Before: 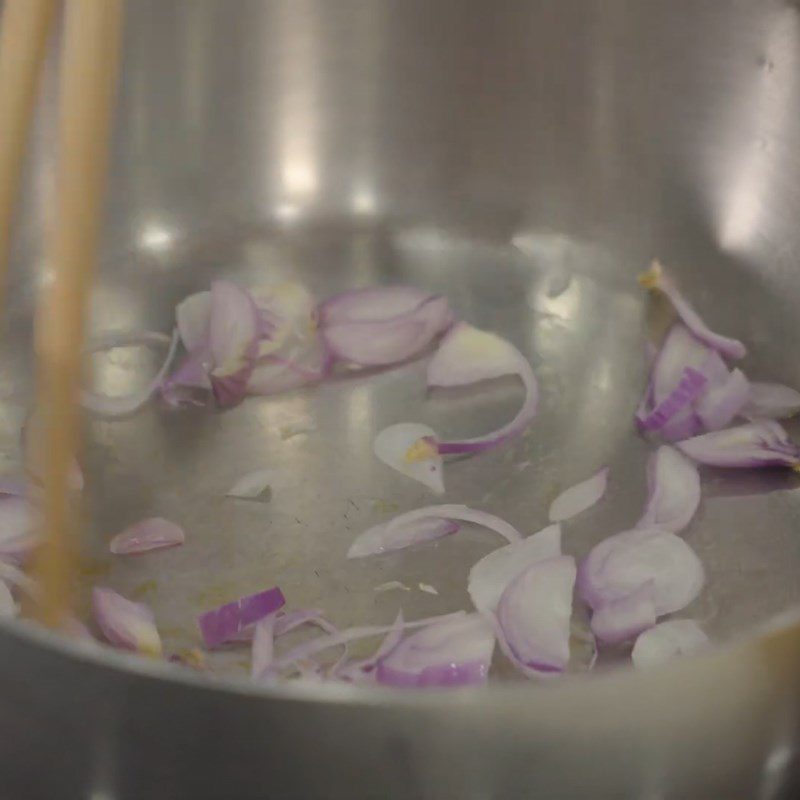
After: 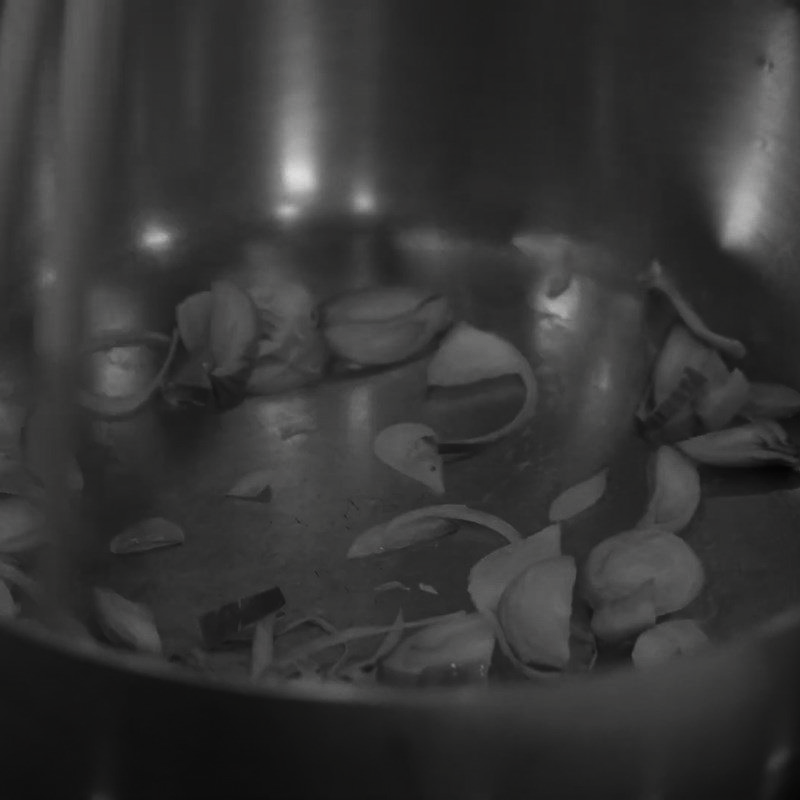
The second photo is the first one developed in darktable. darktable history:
contrast brightness saturation: contrast -0.036, brightness -0.582, saturation -0.982
